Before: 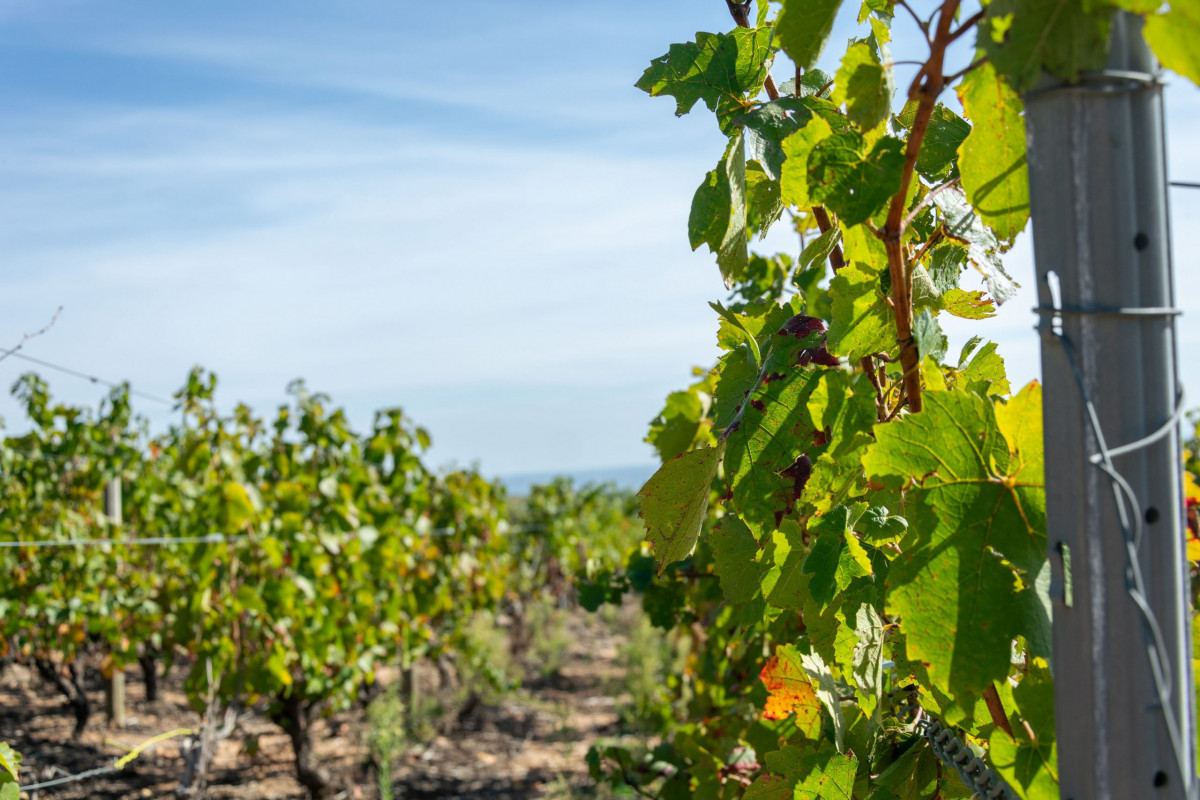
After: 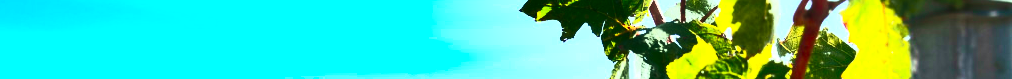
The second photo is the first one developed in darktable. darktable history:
contrast brightness saturation: contrast 0.83, brightness 0.59, saturation 0.59
tone curve: curves: ch0 [(0, 0.021) (0.059, 0.053) (0.197, 0.191) (0.32, 0.311) (0.495, 0.505) (0.725, 0.731) (0.89, 0.919) (1, 1)]; ch1 [(0, 0) (0.094, 0.081) (0.285, 0.299) (0.401, 0.424) (0.453, 0.439) (0.495, 0.496) (0.54, 0.55) (0.615, 0.637) (0.657, 0.683) (1, 1)]; ch2 [(0, 0) (0.257, 0.217) (0.43, 0.421) (0.498, 0.507) (0.547, 0.539) (0.595, 0.56) (0.644, 0.599) (1, 1)], color space Lab, independent channels, preserve colors none
haze removal: strength -0.1, adaptive false
shadows and highlights: shadows 20.91, highlights -82.73, soften with gaussian
velvia: on, module defaults
crop and rotate: left 9.644%, top 9.491%, right 6.021%, bottom 80.509%
